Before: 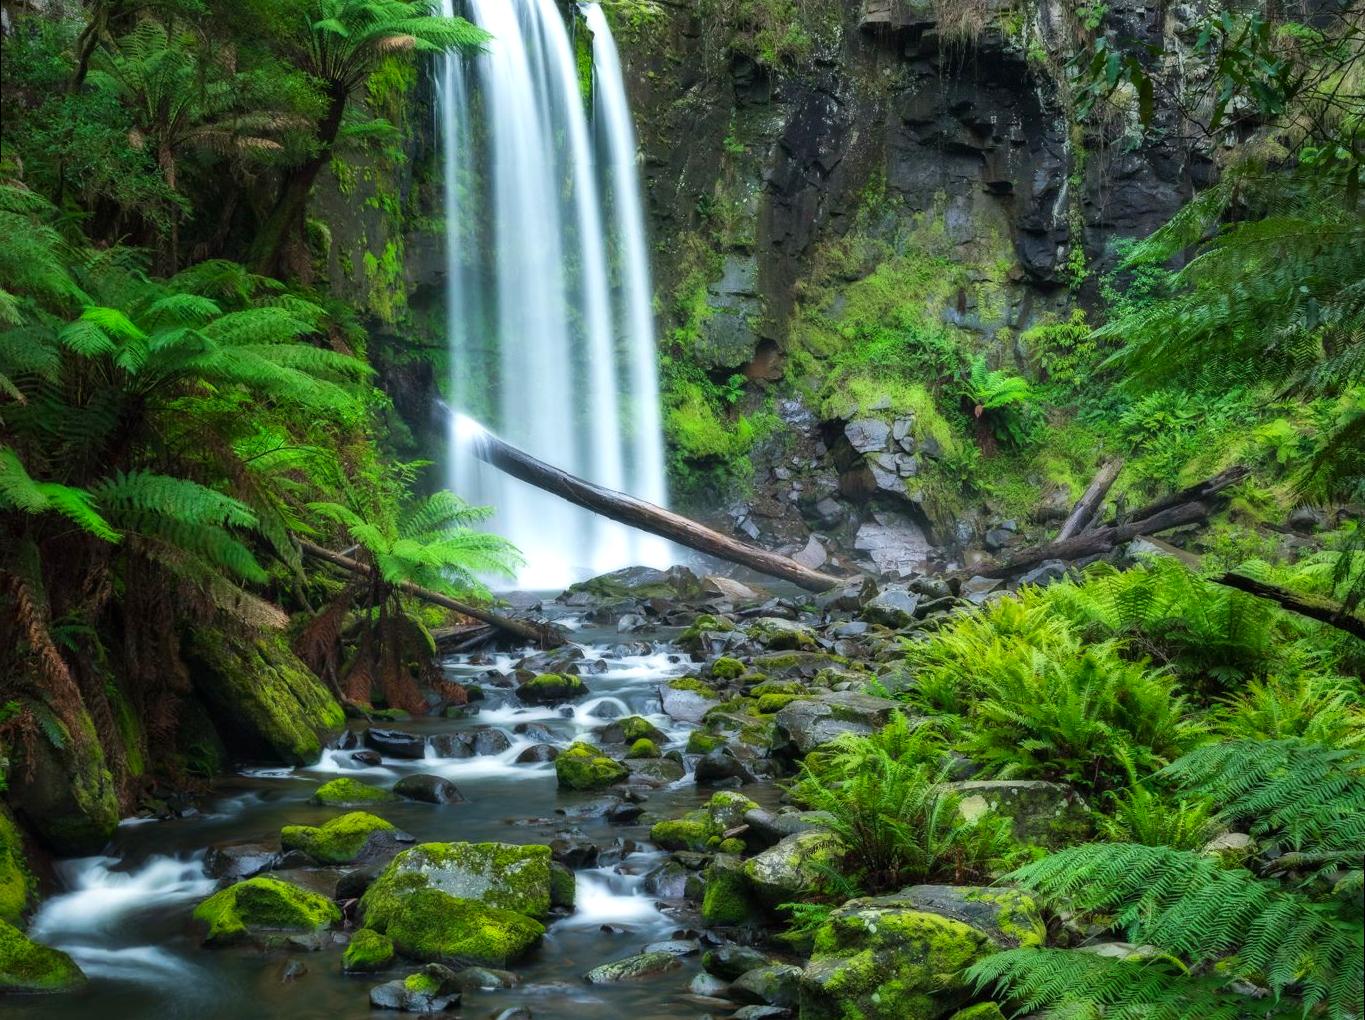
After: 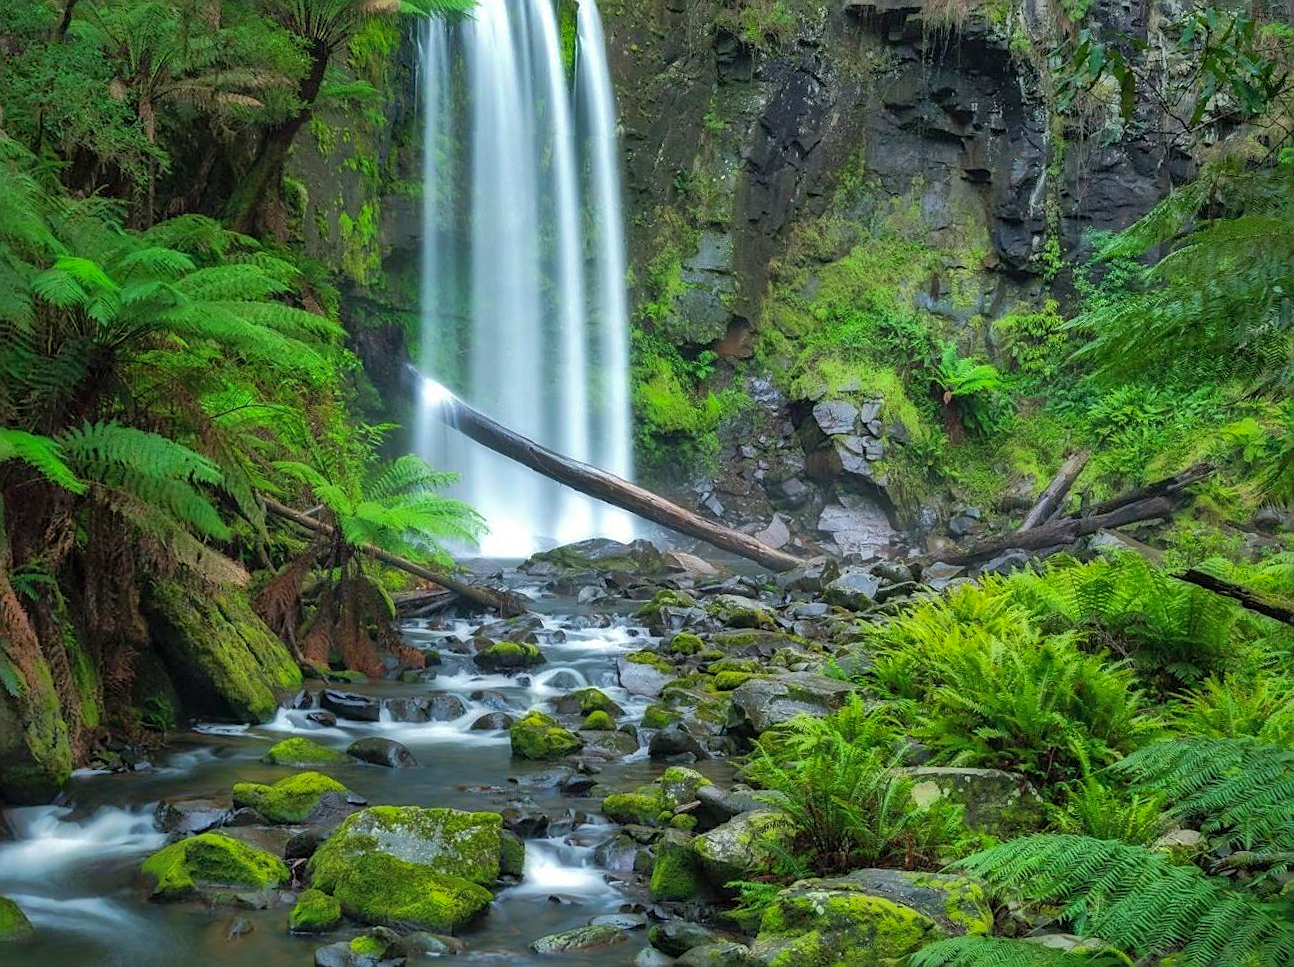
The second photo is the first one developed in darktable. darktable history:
crop and rotate: angle -2.38°
shadows and highlights: shadows 60.52, highlights -59.79
sharpen: amount 0.476
